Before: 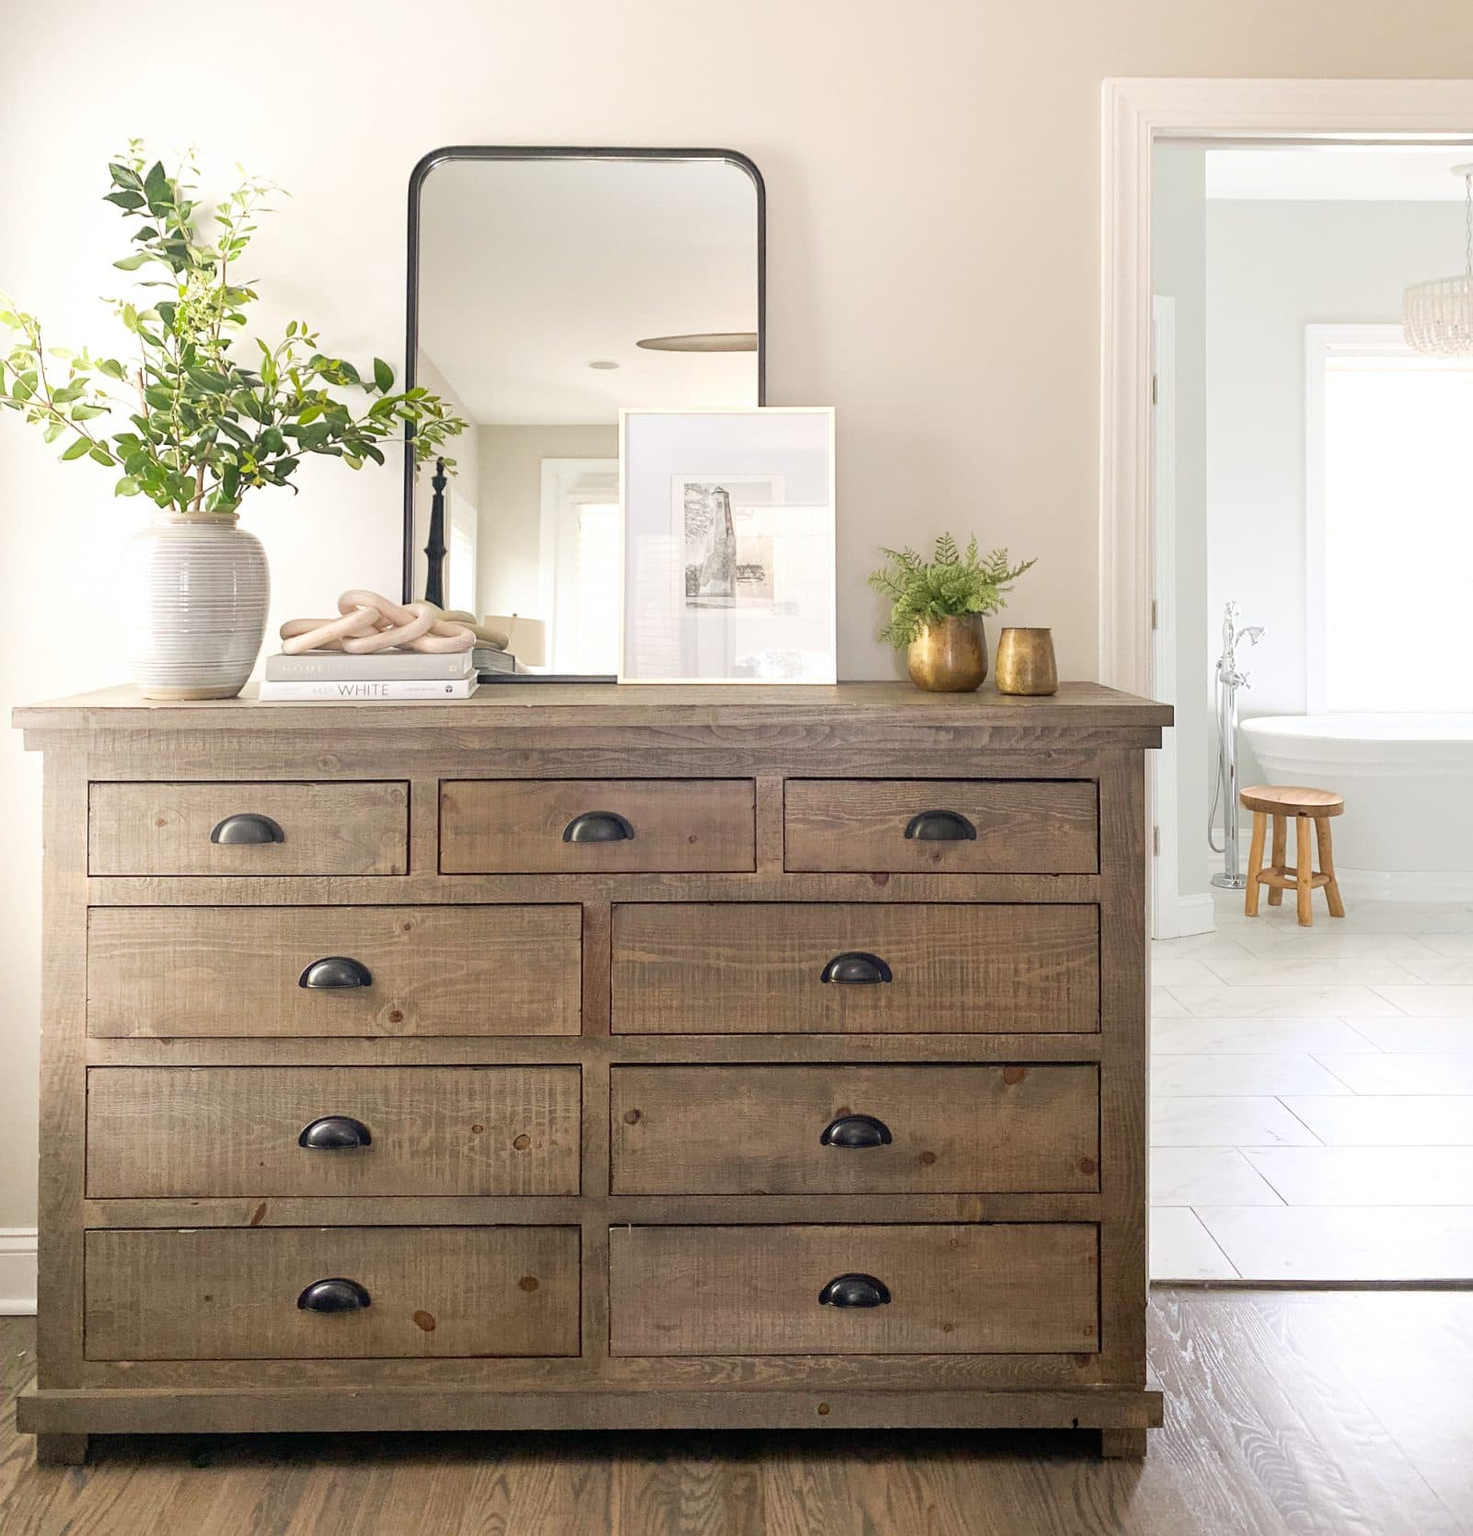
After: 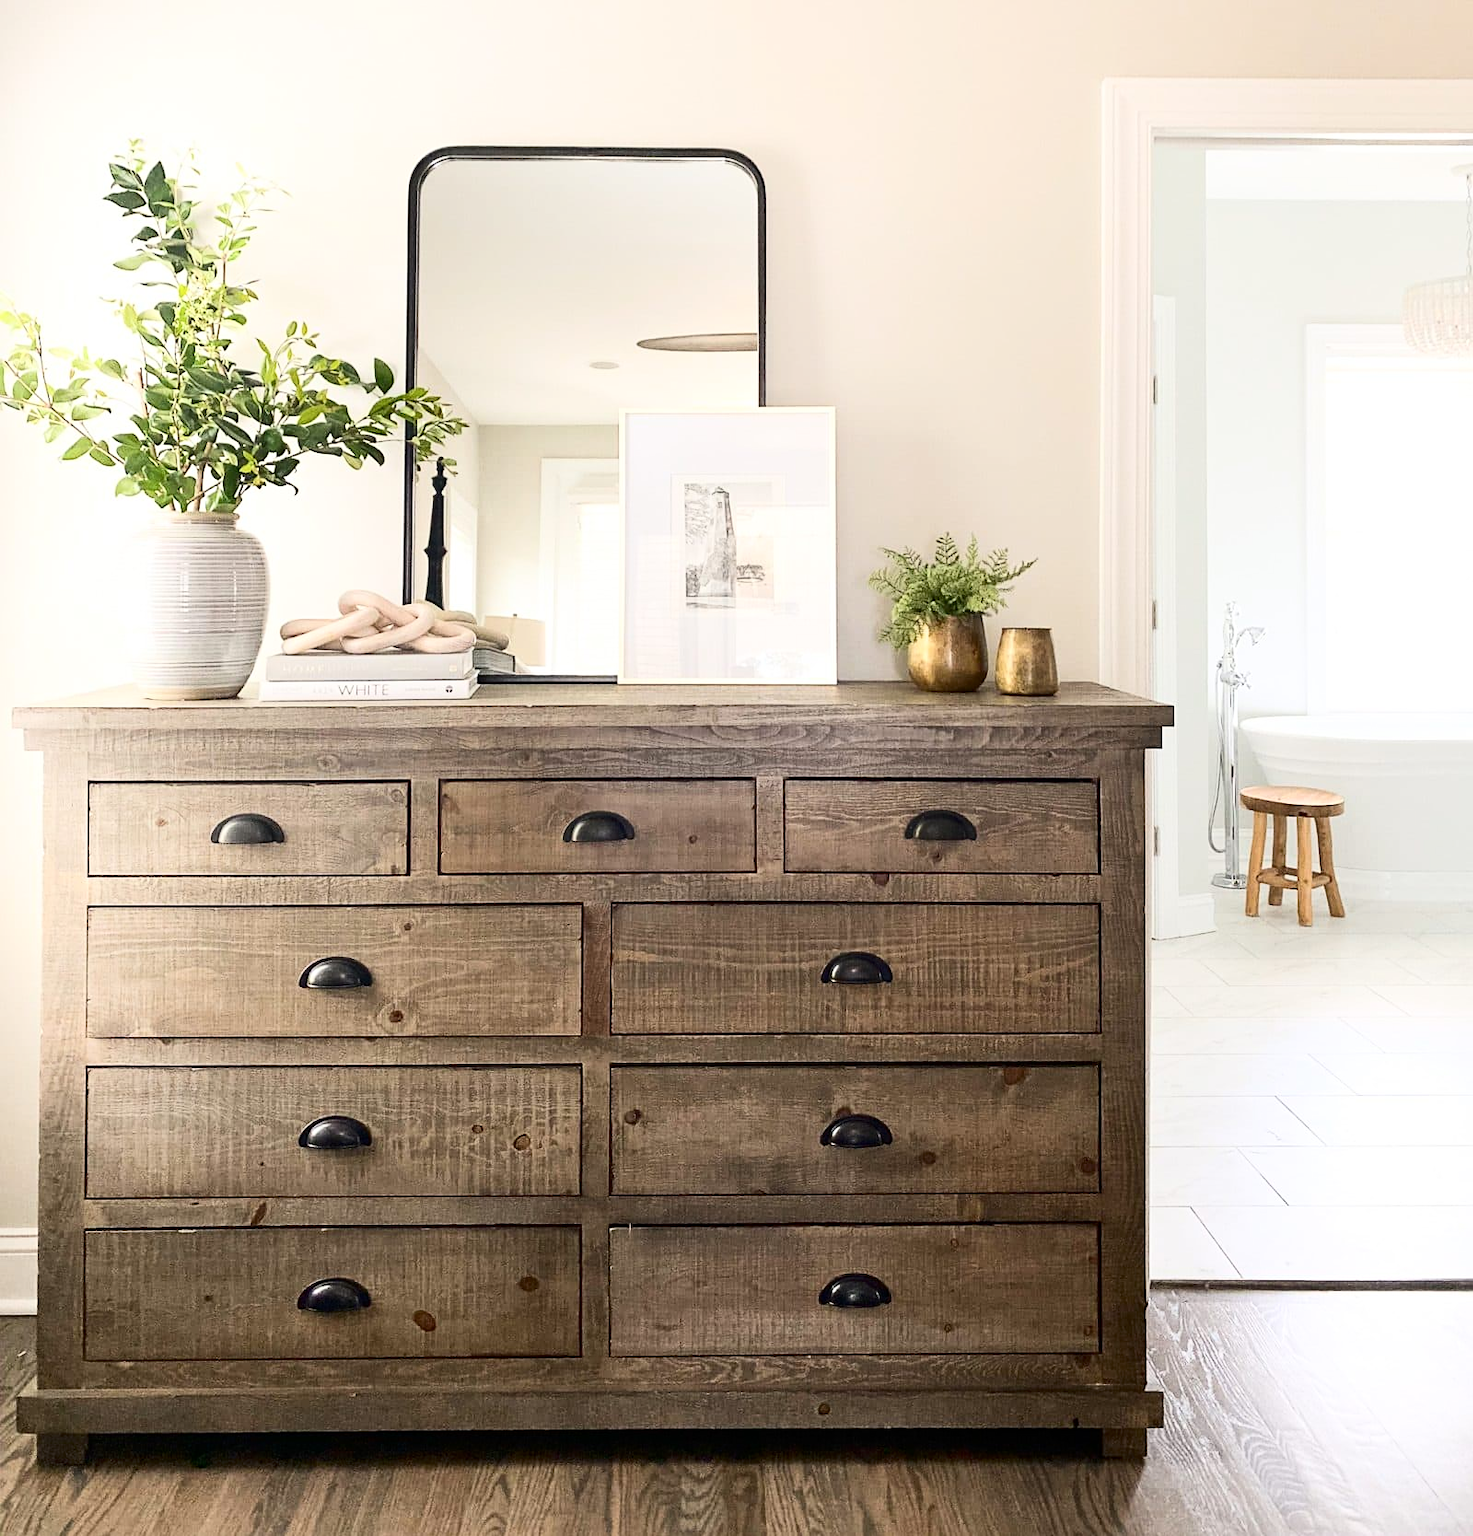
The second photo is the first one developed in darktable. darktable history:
sharpen: amount 0.217
contrast brightness saturation: contrast 0.295
